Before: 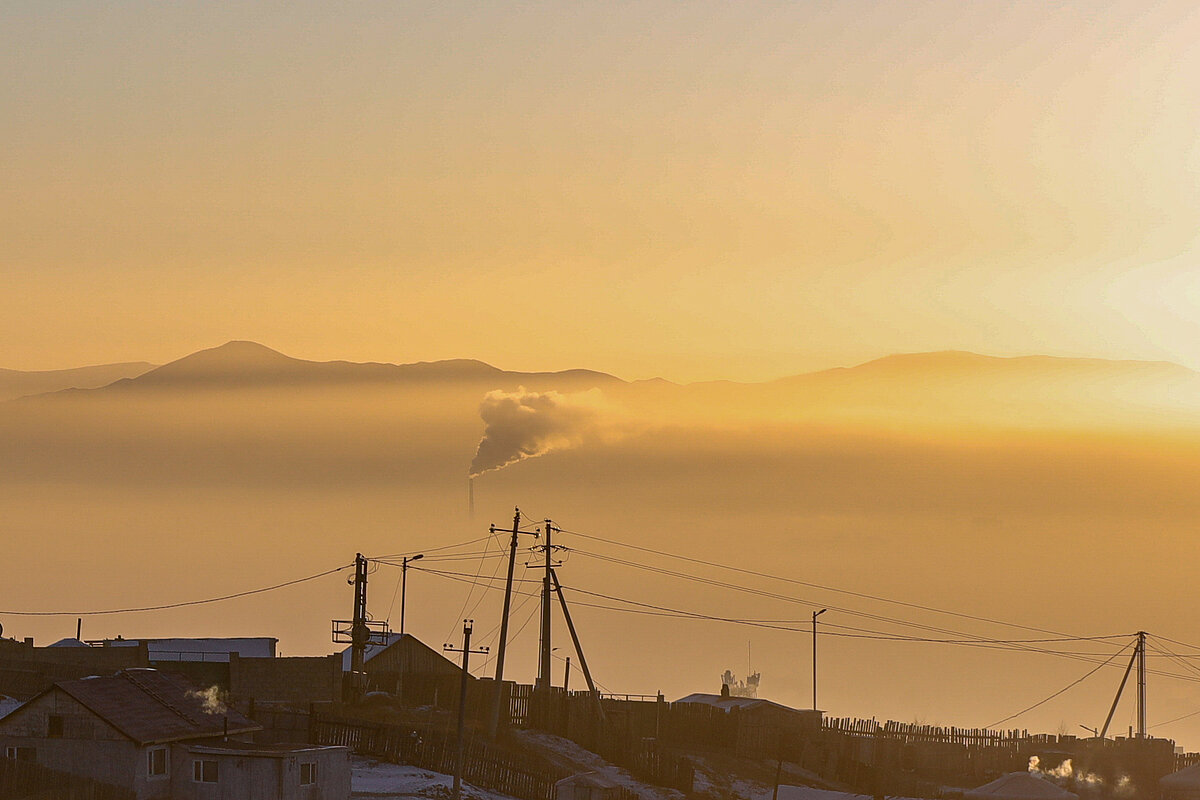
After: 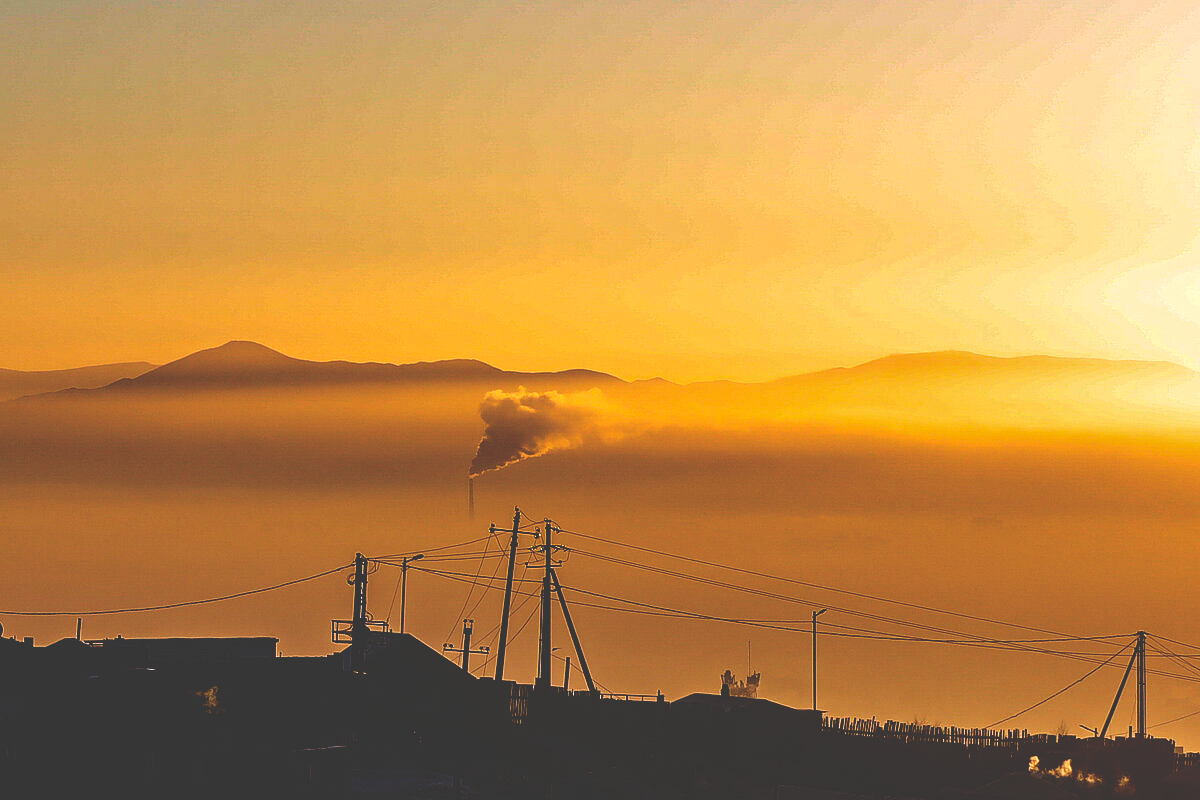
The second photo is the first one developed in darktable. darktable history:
base curve: curves: ch0 [(0, 0.036) (0.083, 0.04) (0.804, 1)], preserve colors none
velvia: on, module defaults
